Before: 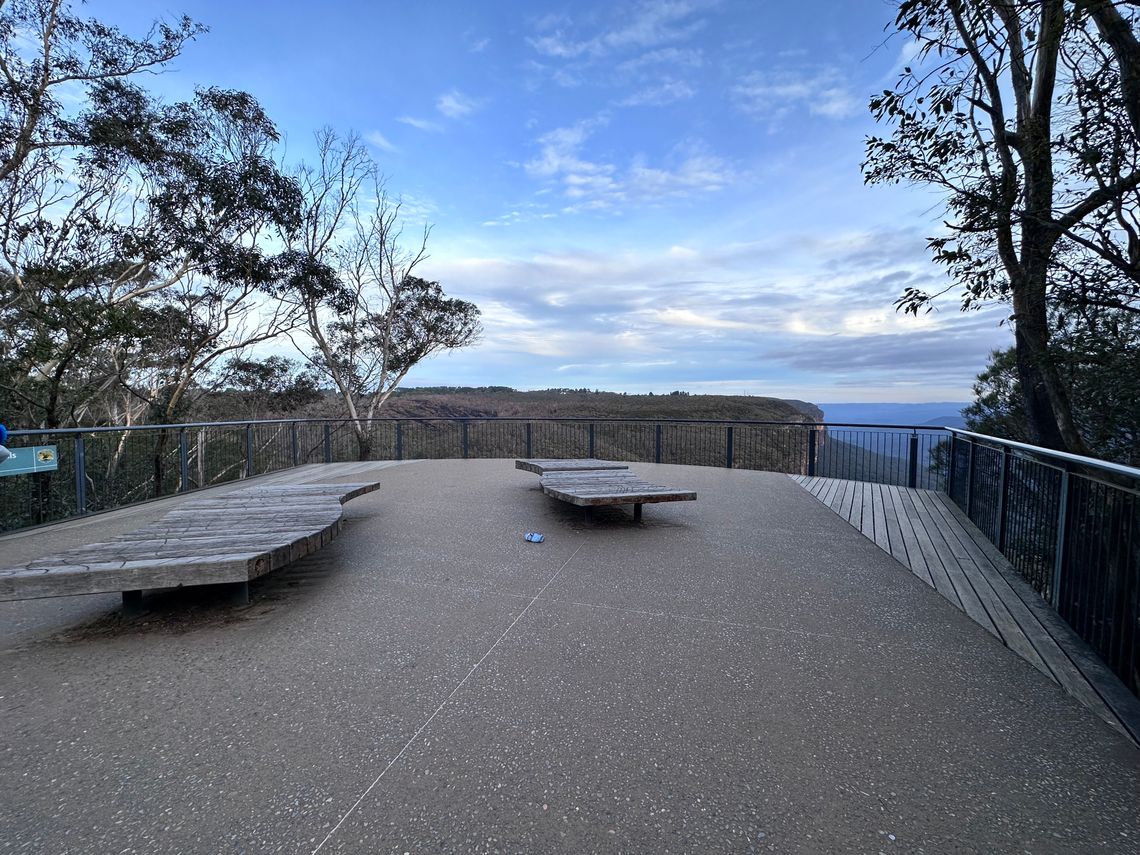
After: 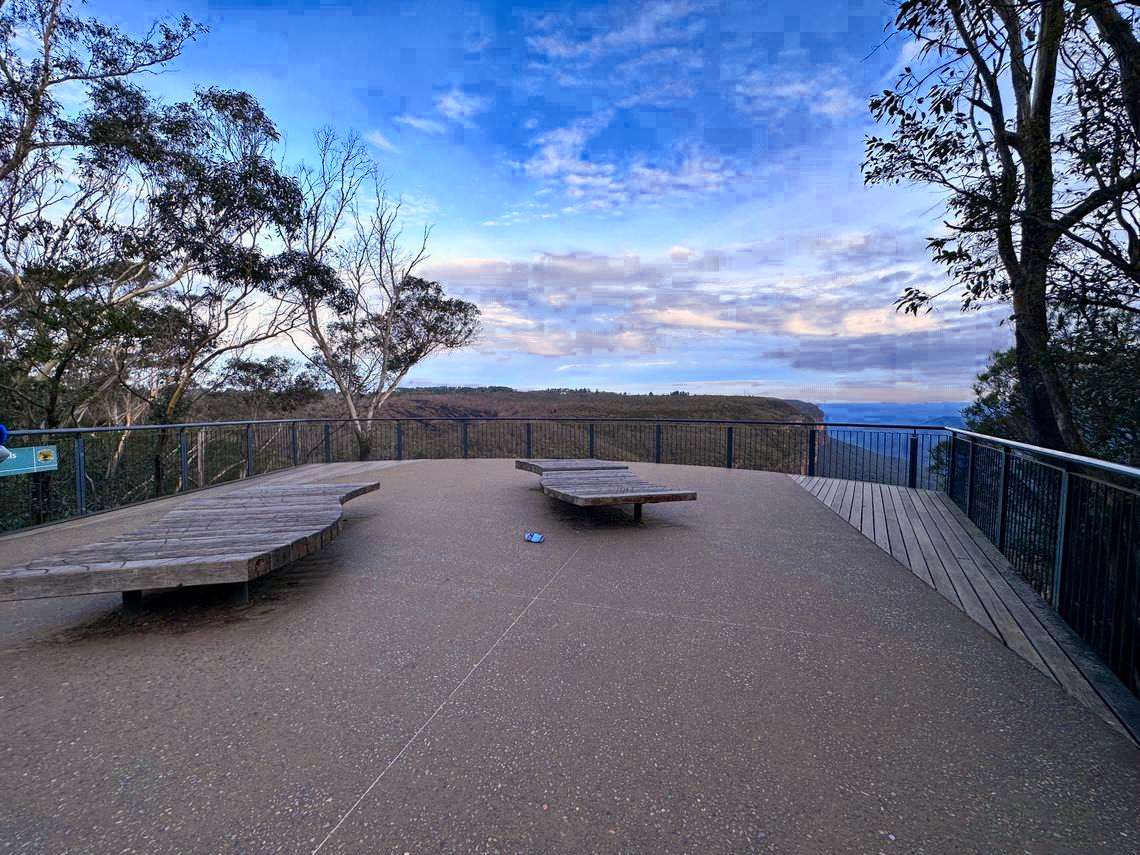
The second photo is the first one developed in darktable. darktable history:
color balance rgb: linear chroma grading › global chroma 15%, perceptual saturation grading › global saturation 30%
color zones: curves: ch0 [(0.27, 0.396) (0.563, 0.504) (0.75, 0.5) (0.787, 0.307)]
color correction: highlights a* 7.34, highlights b* 4.37
